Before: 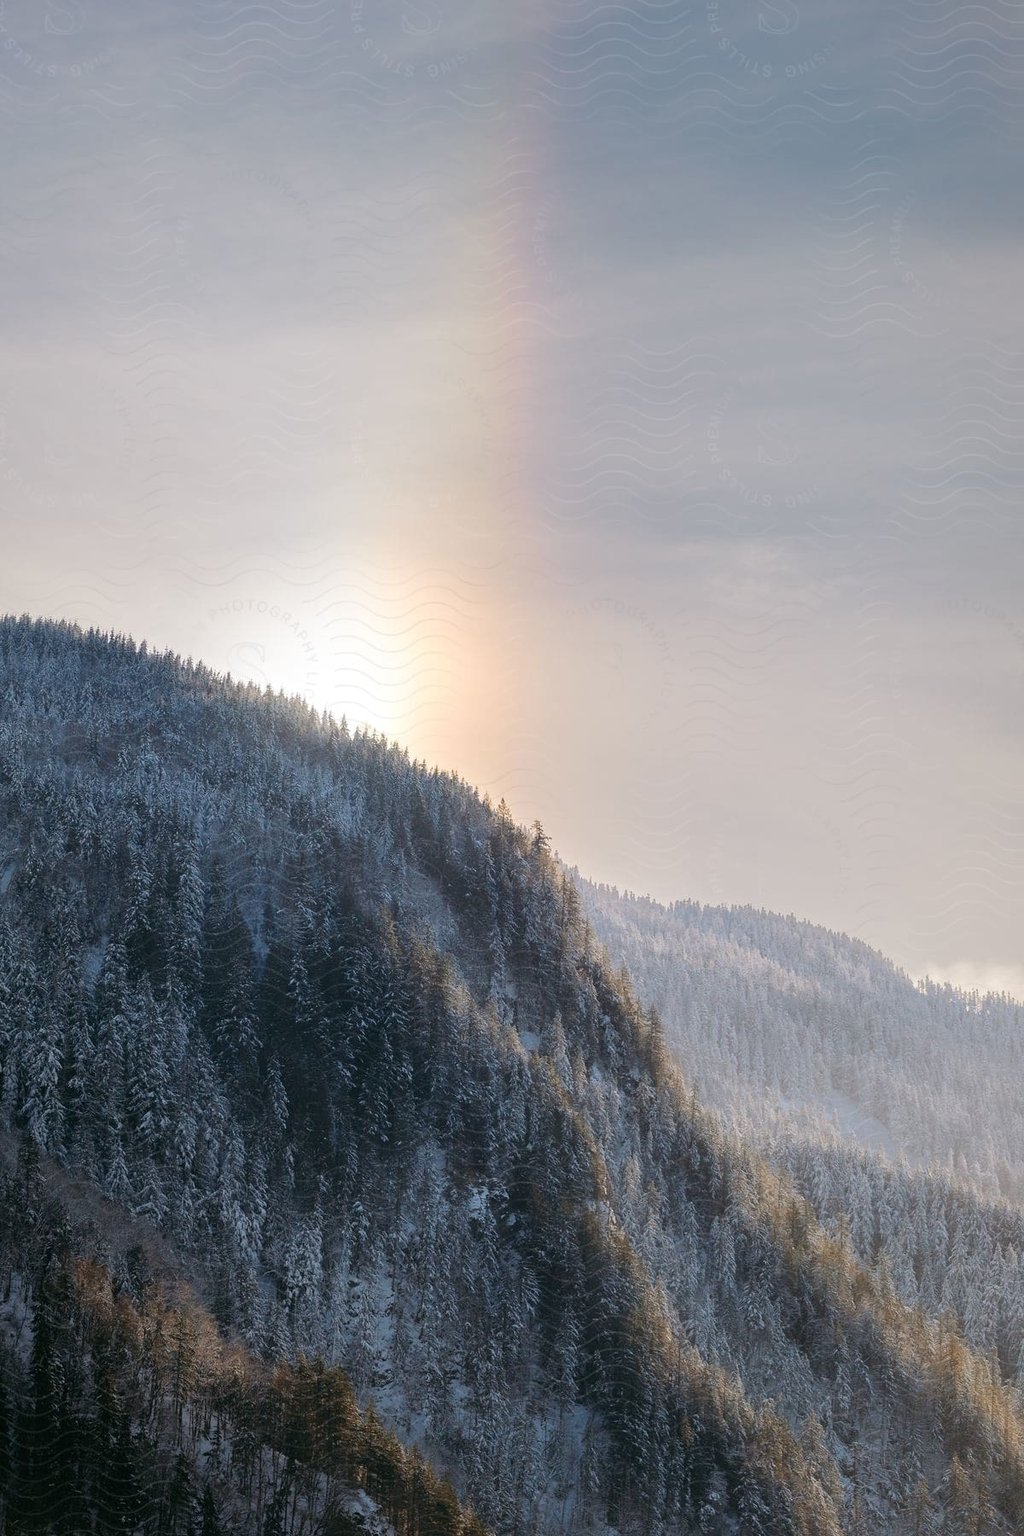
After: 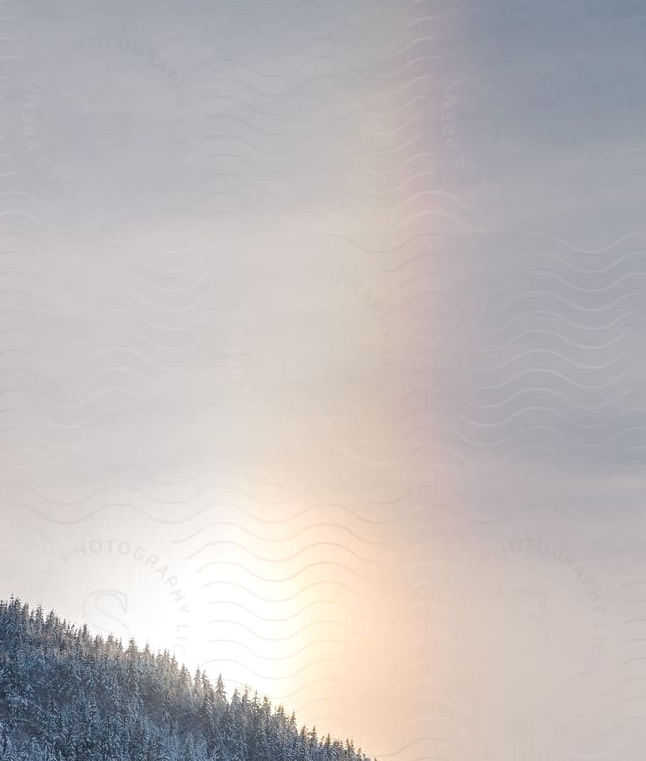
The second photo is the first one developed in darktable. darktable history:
crop: left 15.306%, top 9.065%, right 30.789%, bottom 48.638%
local contrast: on, module defaults
